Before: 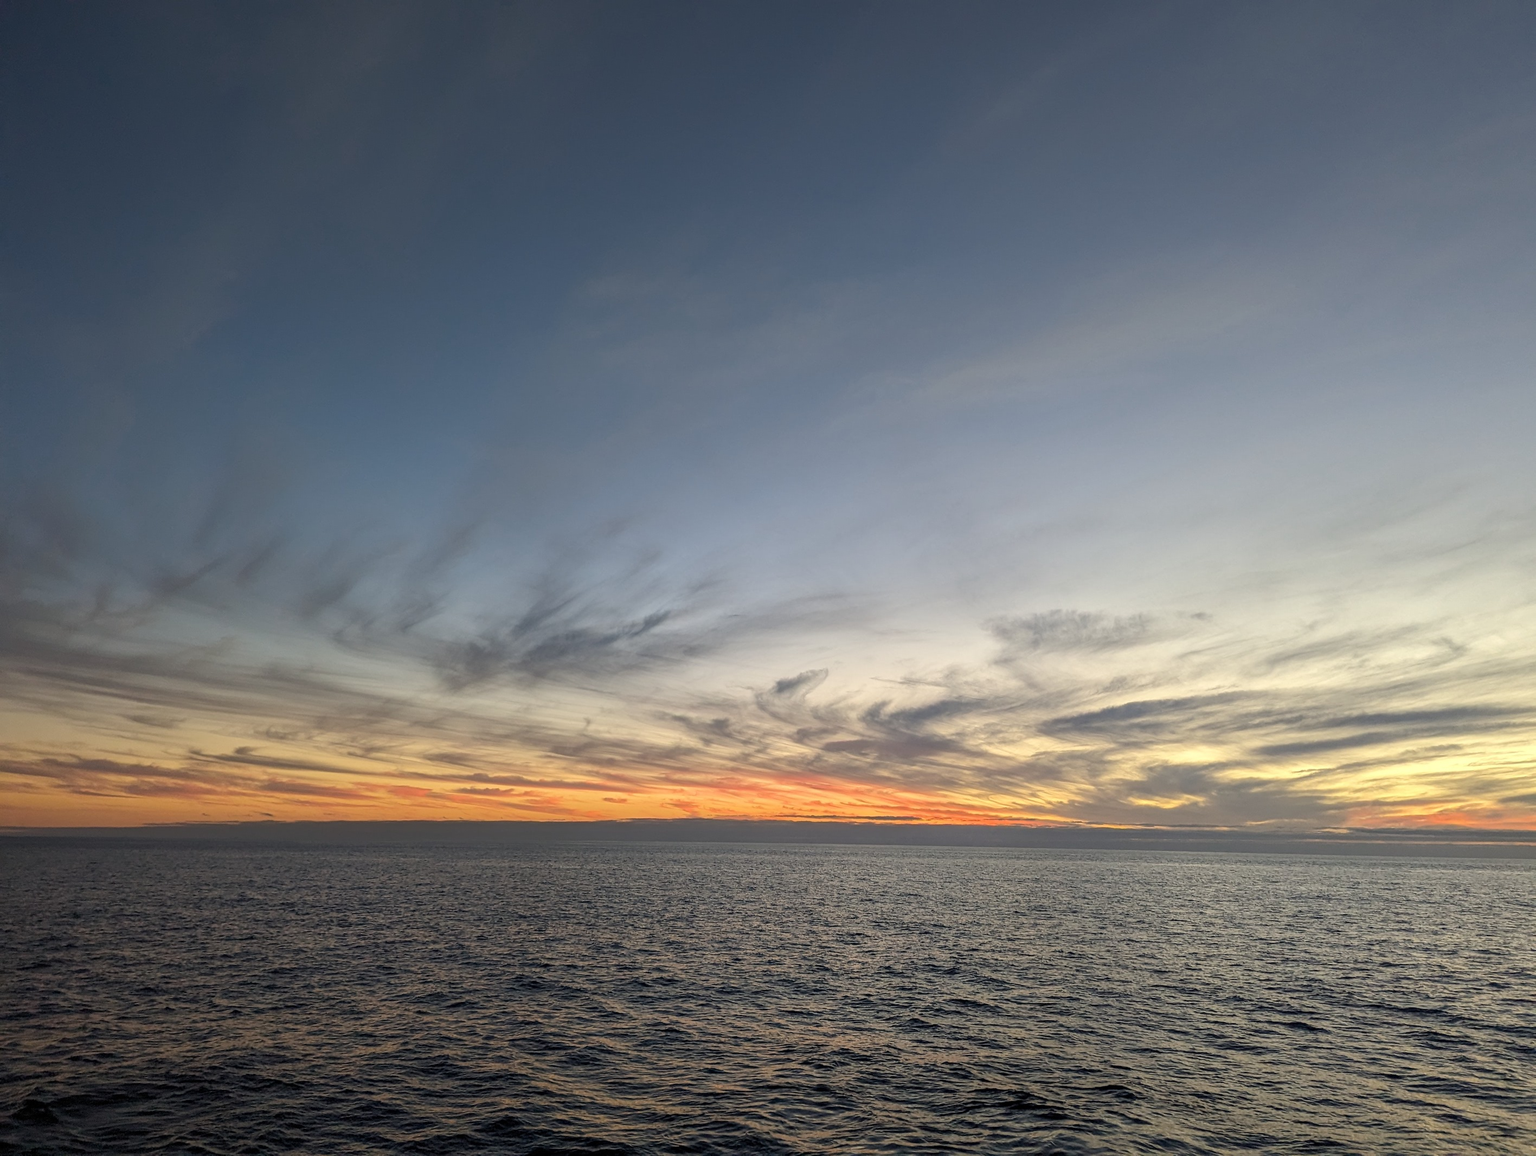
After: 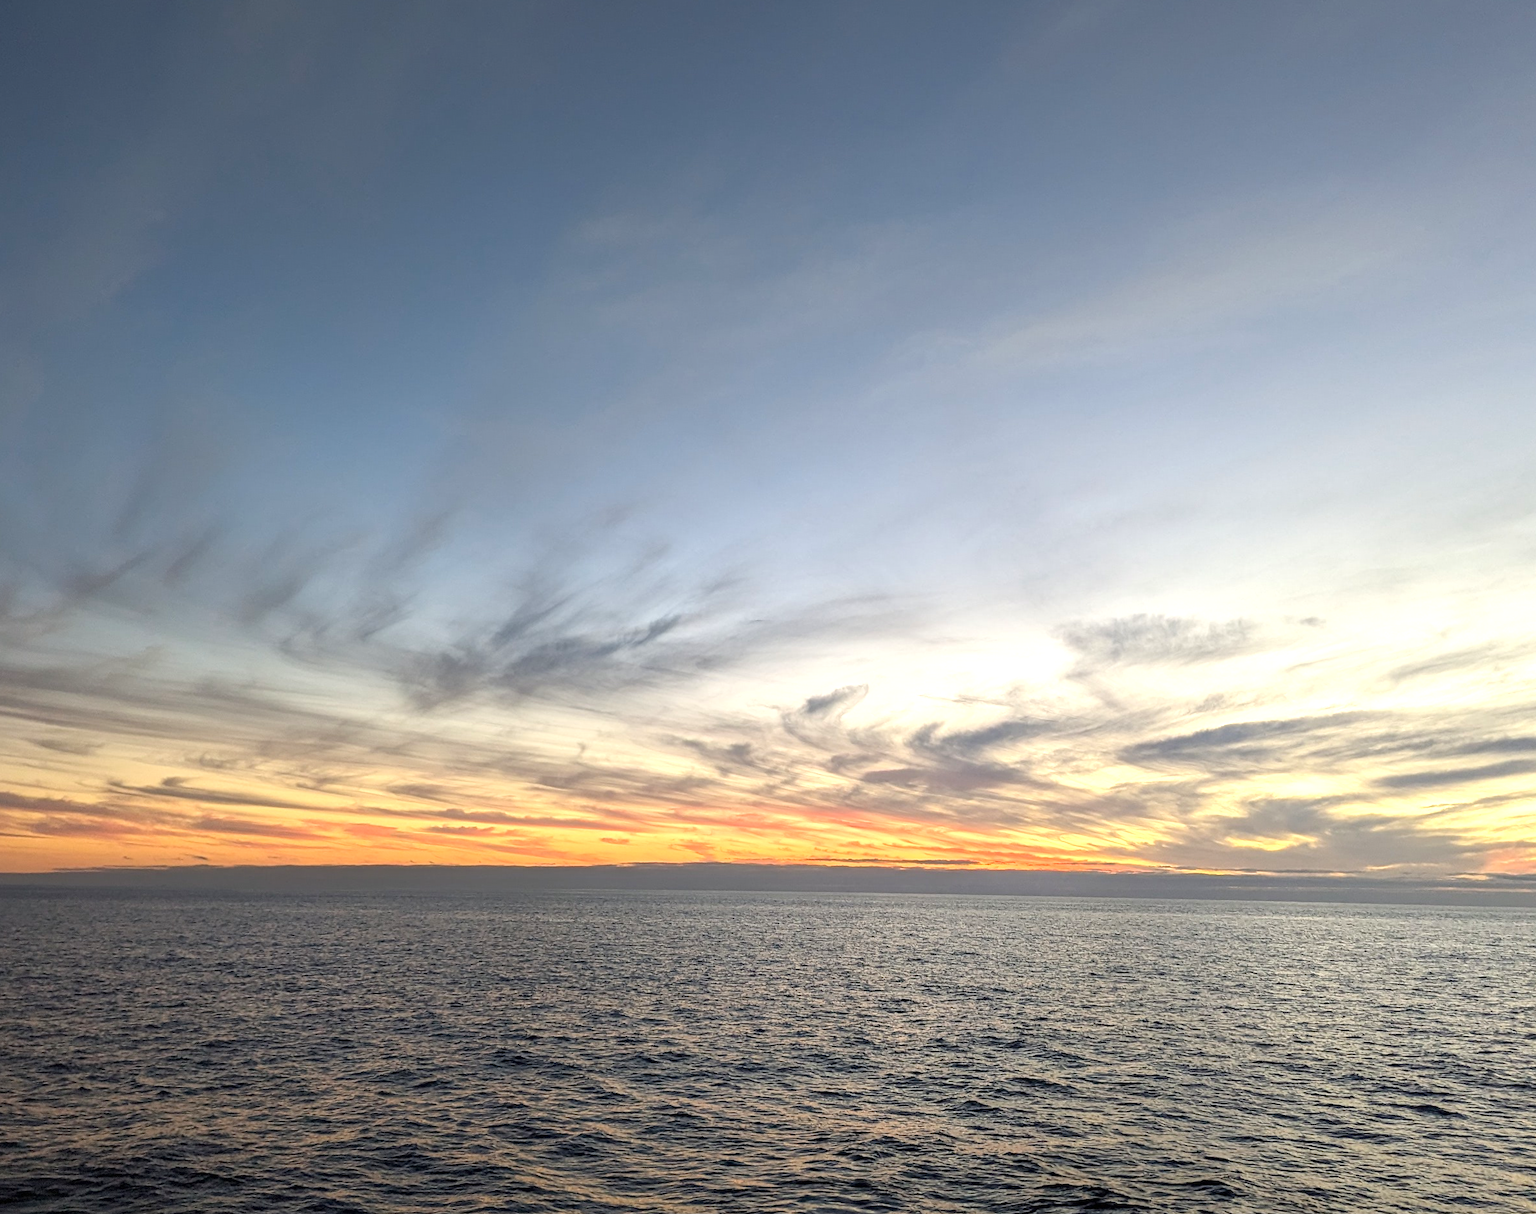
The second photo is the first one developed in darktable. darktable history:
tone equalizer: on, module defaults
crop: left 6.446%, top 8.188%, right 9.538%, bottom 3.548%
exposure: exposure 0.766 EV, compensate highlight preservation false
